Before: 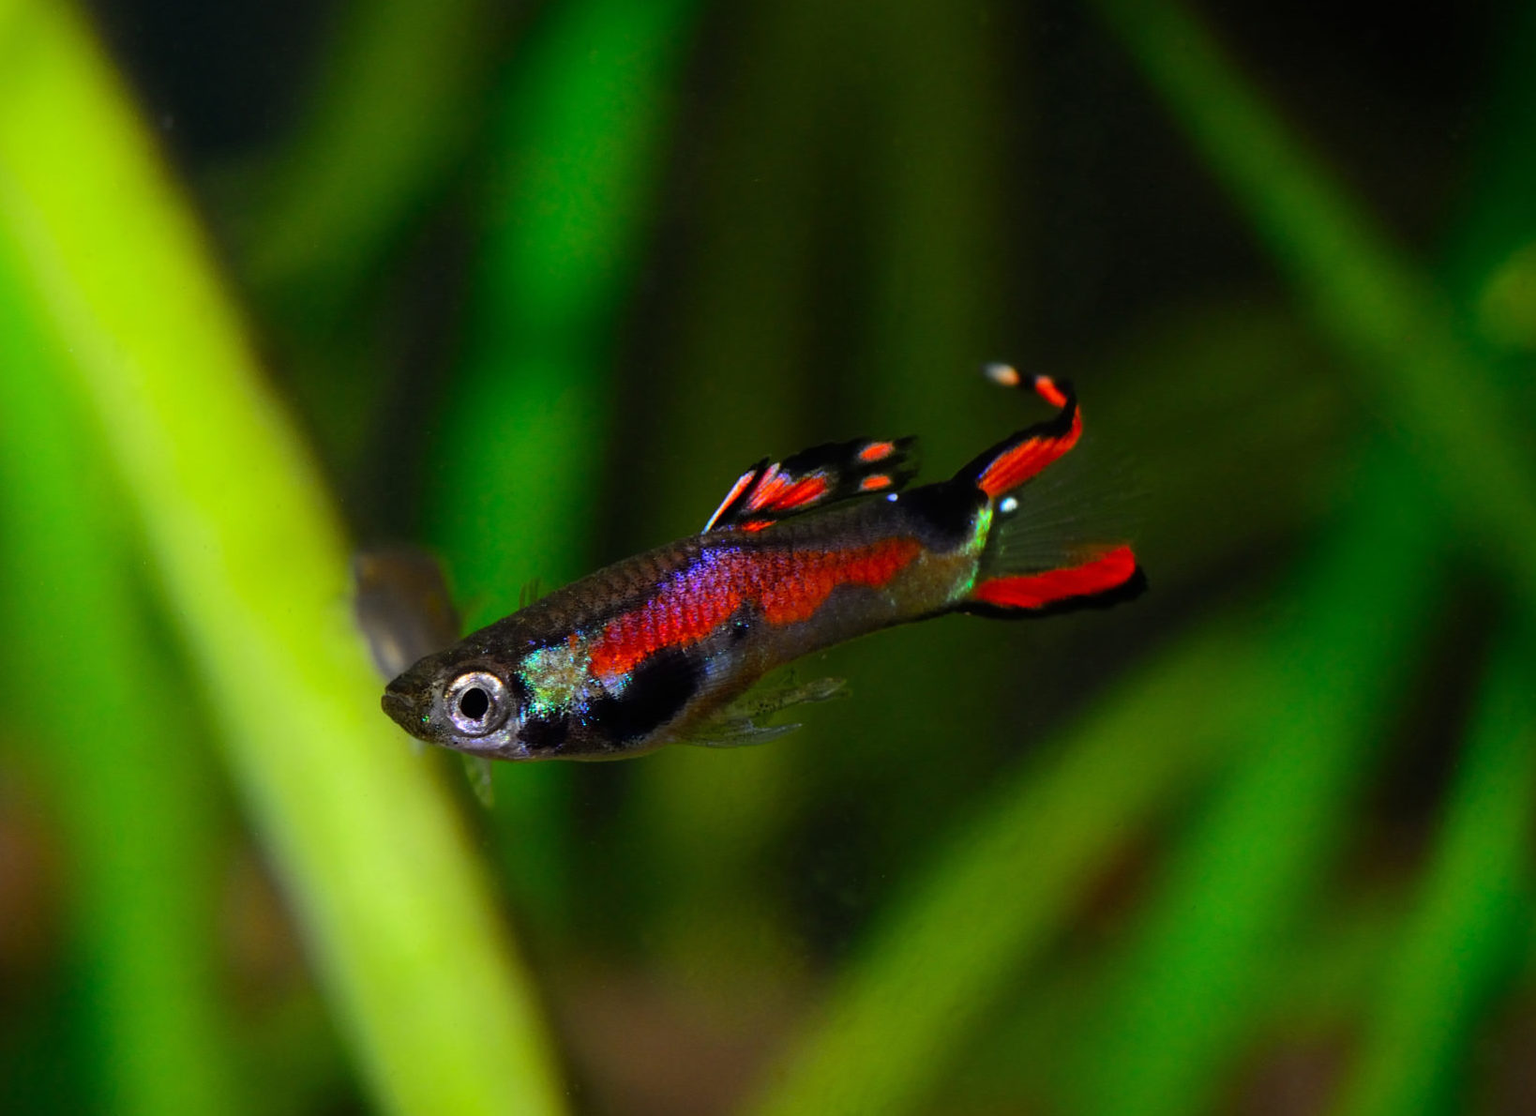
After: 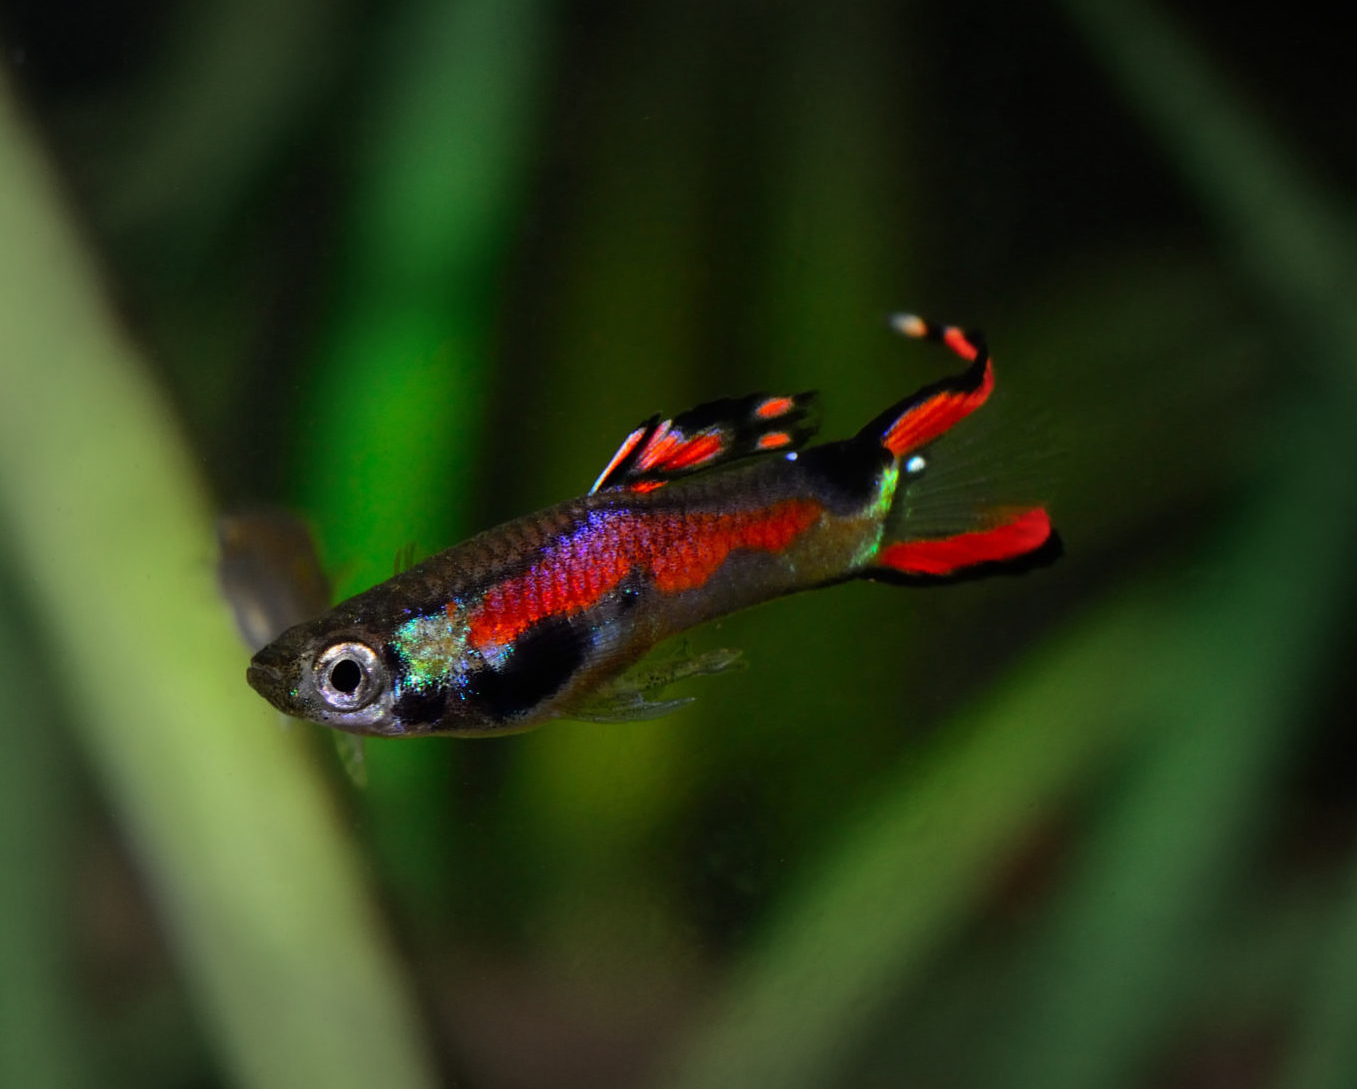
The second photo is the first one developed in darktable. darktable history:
crop: left 9.807%, top 6.259%, right 7.334%, bottom 2.177%
vignetting: fall-off start 48.41%, automatic ratio true, width/height ratio 1.29, unbound false
